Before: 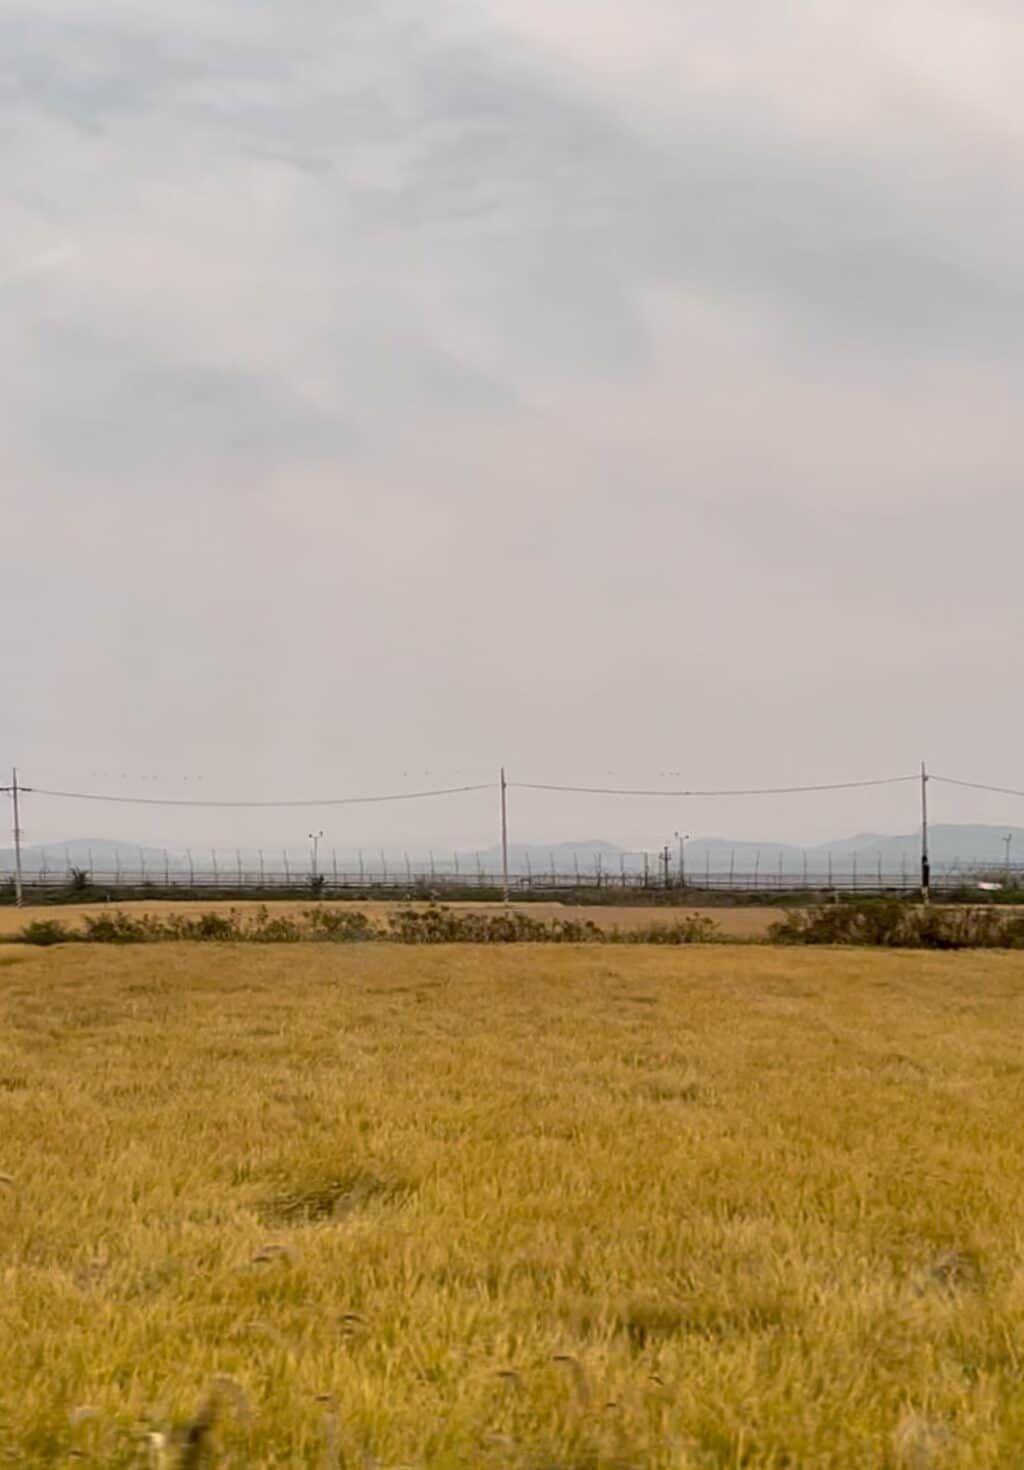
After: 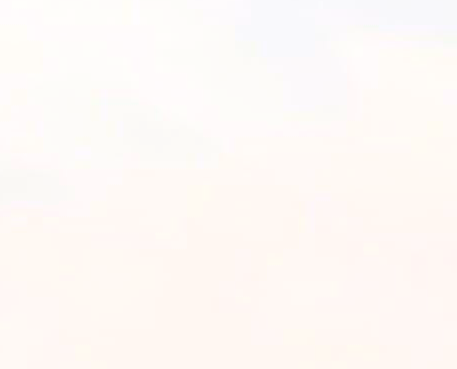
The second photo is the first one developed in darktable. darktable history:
exposure: black level correction 0, exposure 0.7 EV, compensate exposure bias true, compensate highlight preservation false
crop: left 28.64%, top 16.832%, right 26.637%, bottom 58.055%
shadows and highlights: shadows 20.55, highlights -20.99, soften with gaussian
base curve: curves: ch0 [(0, 0) (0.028, 0.03) (0.121, 0.232) (0.46, 0.748) (0.859, 0.968) (1, 1)]
